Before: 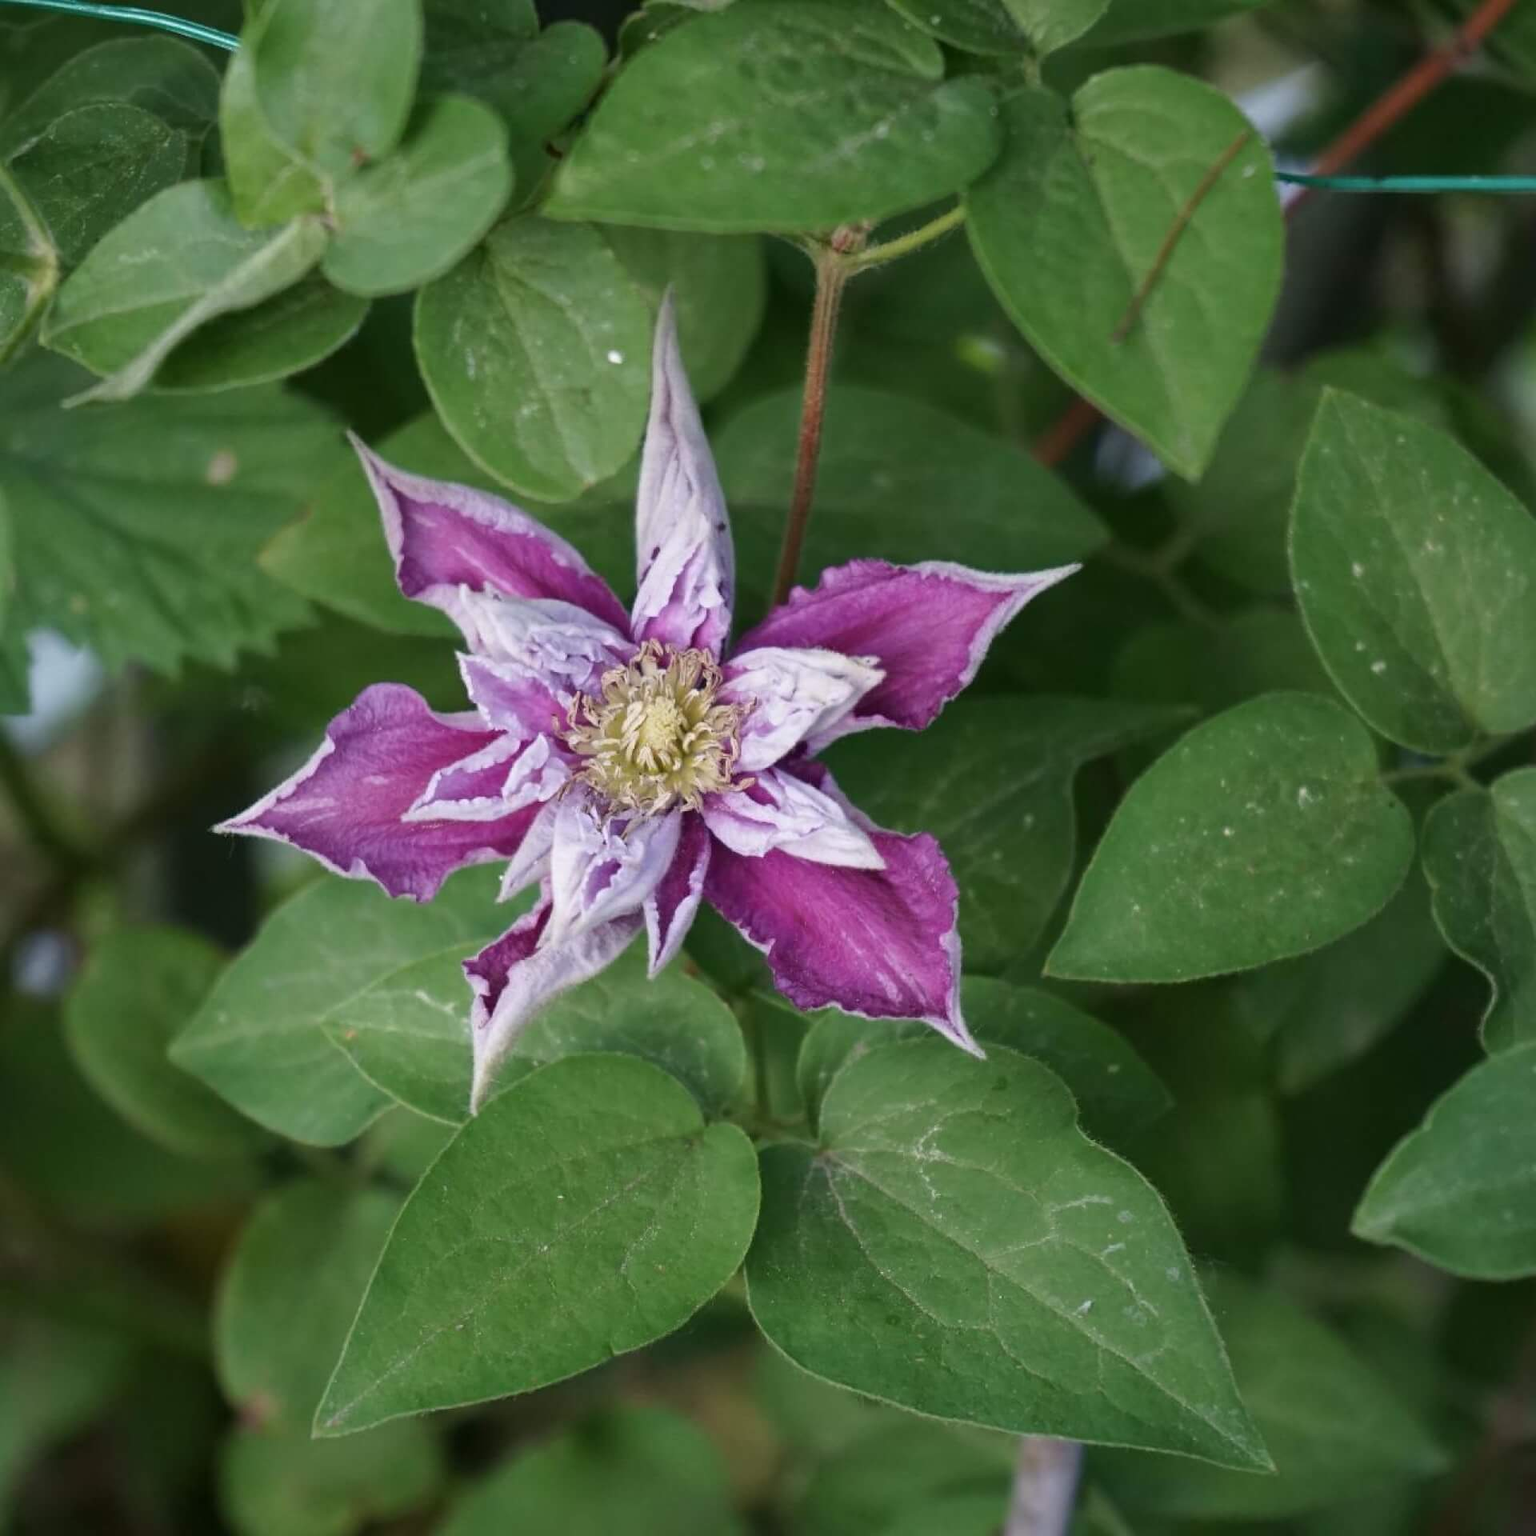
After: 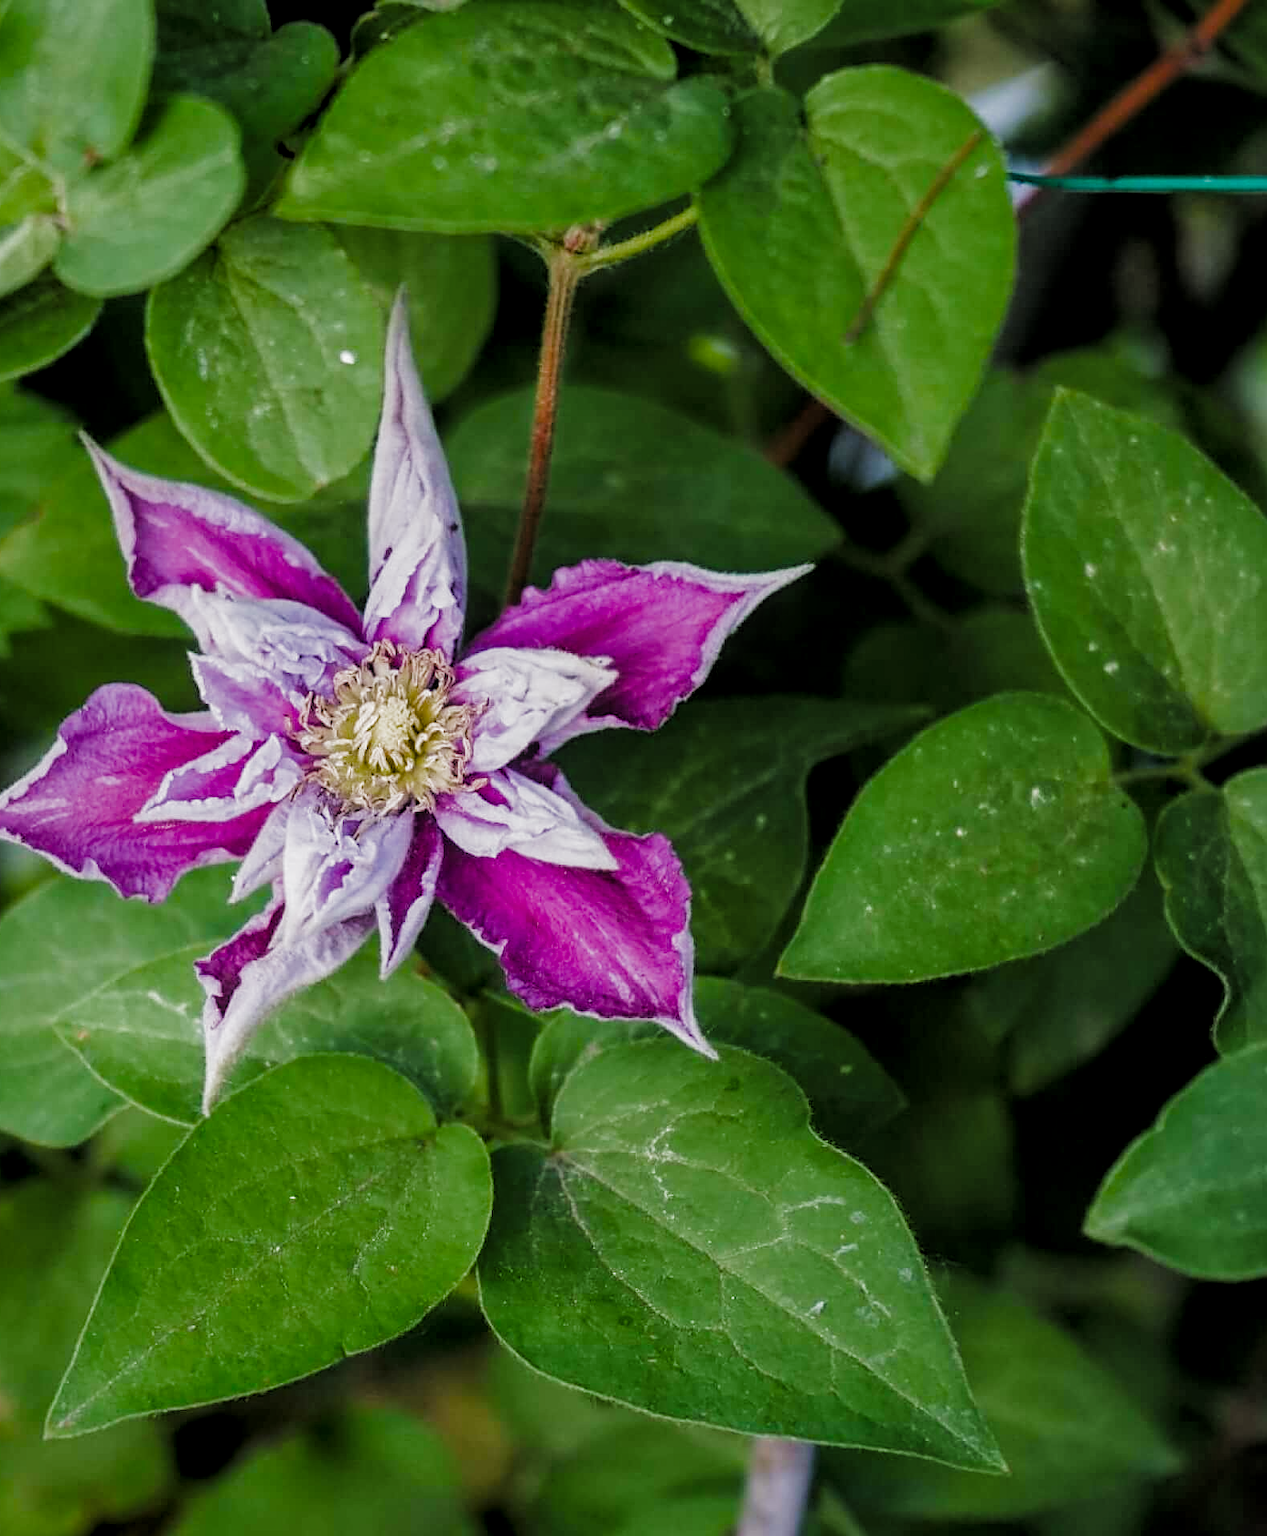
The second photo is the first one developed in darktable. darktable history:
exposure: exposure -0.002 EV, compensate highlight preservation false
color balance rgb: global offset › luminance 0.469%, perceptual saturation grading › global saturation 0.837%, perceptual saturation grading › highlights -17.182%, perceptual saturation grading › mid-tones 33.481%, perceptual saturation grading › shadows 50.265%, global vibrance 32.286%
local contrast: on, module defaults
tone equalizer: on, module defaults
filmic rgb: black relative exposure -4.95 EV, white relative exposure 2.82 EV, hardness 3.71, add noise in highlights 0, color science v3 (2019), use custom middle-gray values true, contrast in highlights soft
crop: left 17.471%, bottom 0.032%
sharpen: on, module defaults
